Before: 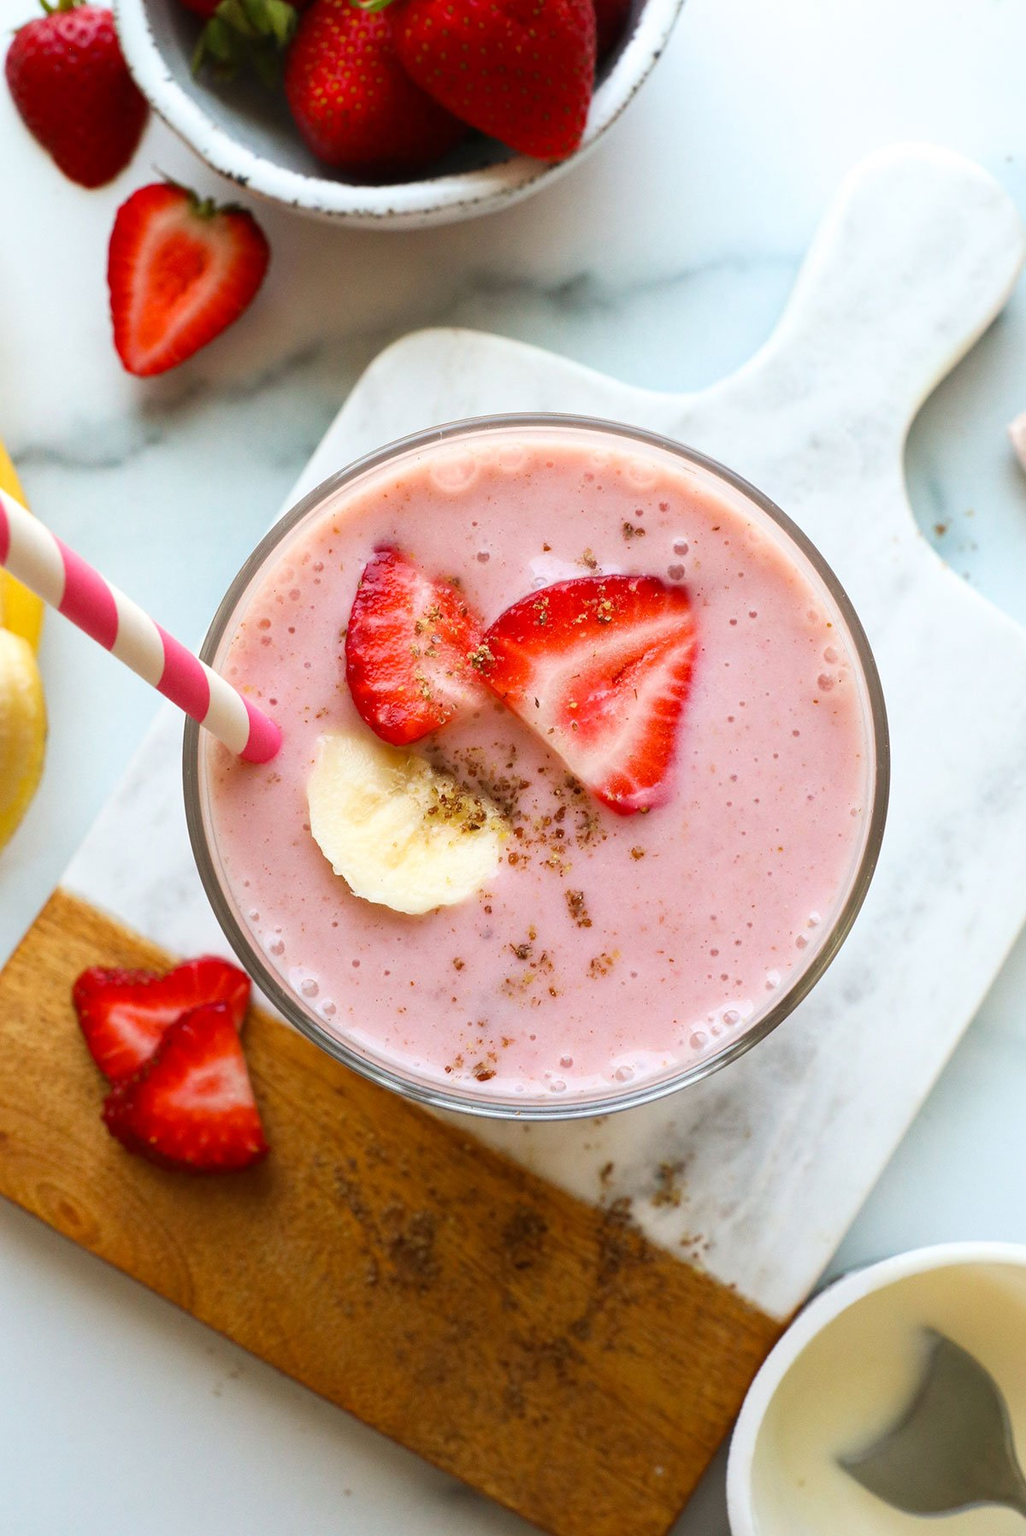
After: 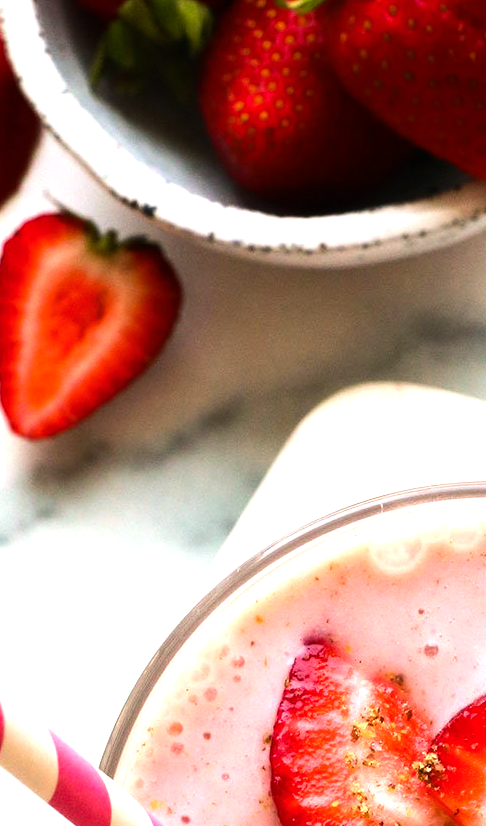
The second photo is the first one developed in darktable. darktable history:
crop and rotate: left 11.203%, top 0.086%, right 48.265%, bottom 53.91%
tone equalizer: -8 EV -0.786 EV, -7 EV -0.711 EV, -6 EV -0.579 EV, -5 EV -0.369 EV, -3 EV 0.401 EV, -2 EV 0.6 EV, -1 EV 0.687 EV, +0 EV 0.727 EV, edges refinement/feathering 500, mask exposure compensation -1.57 EV, preserve details no
color correction: highlights a* 5.83, highlights b* 4.76
color balance rgb: shadows lift › luminance -5.119%, shadows lift › chroma 1.096%, shadows lift › hue 219.1°, perceptual saturation grading › global saturation 0.34%, global vibrance 26.626%, contrast 6.285%
